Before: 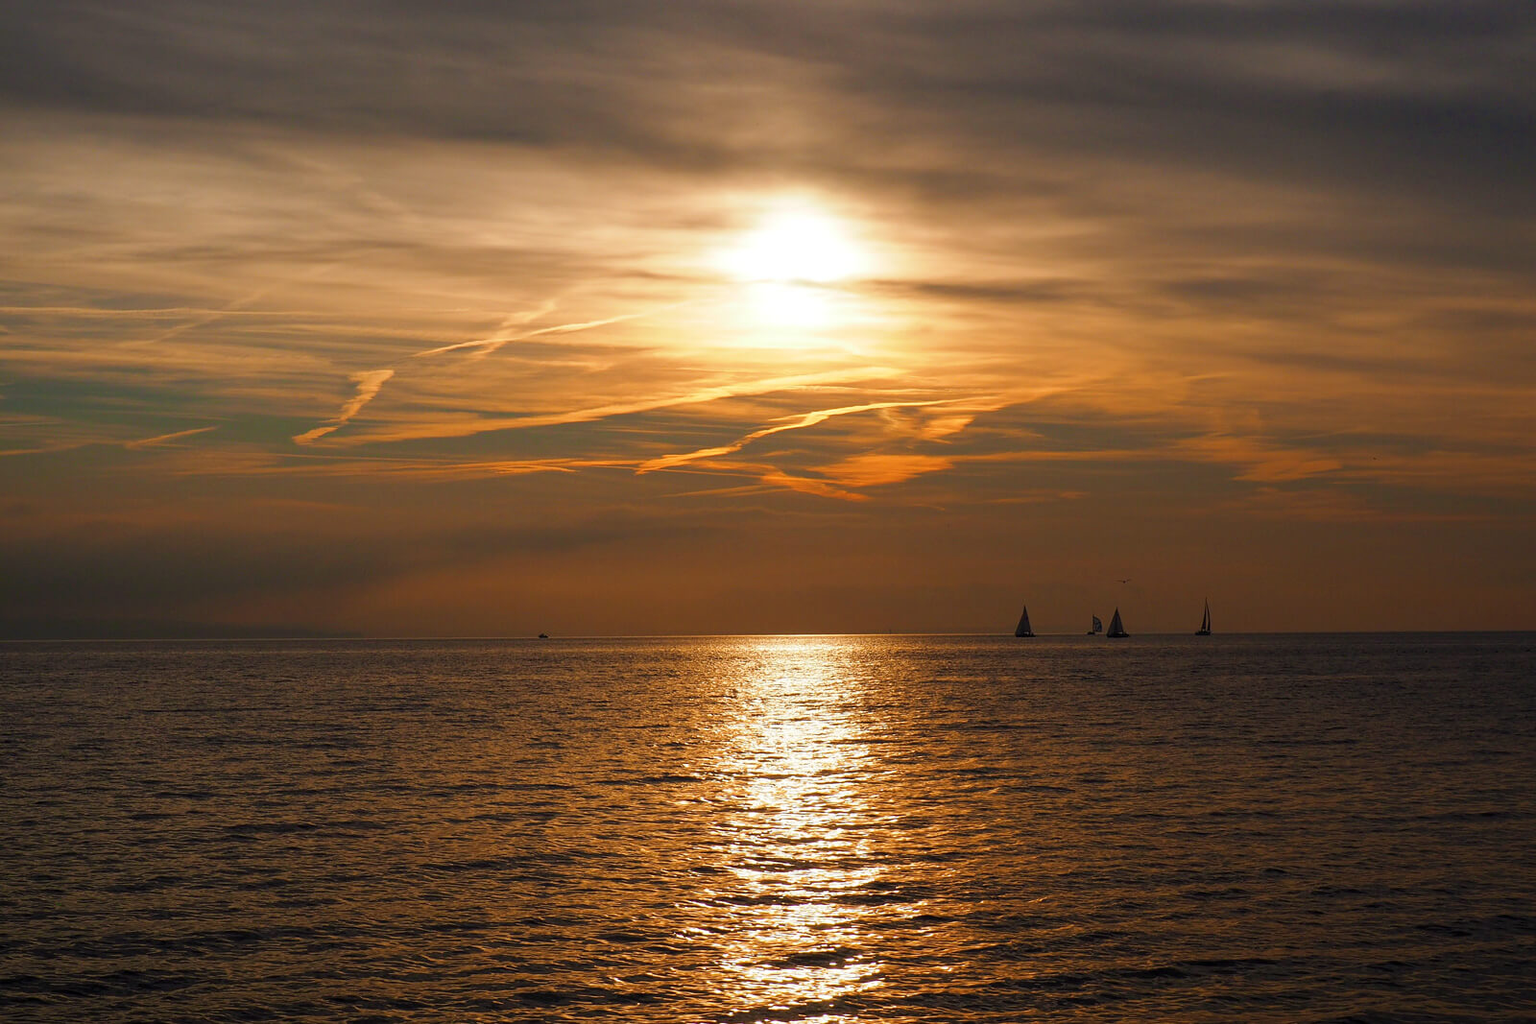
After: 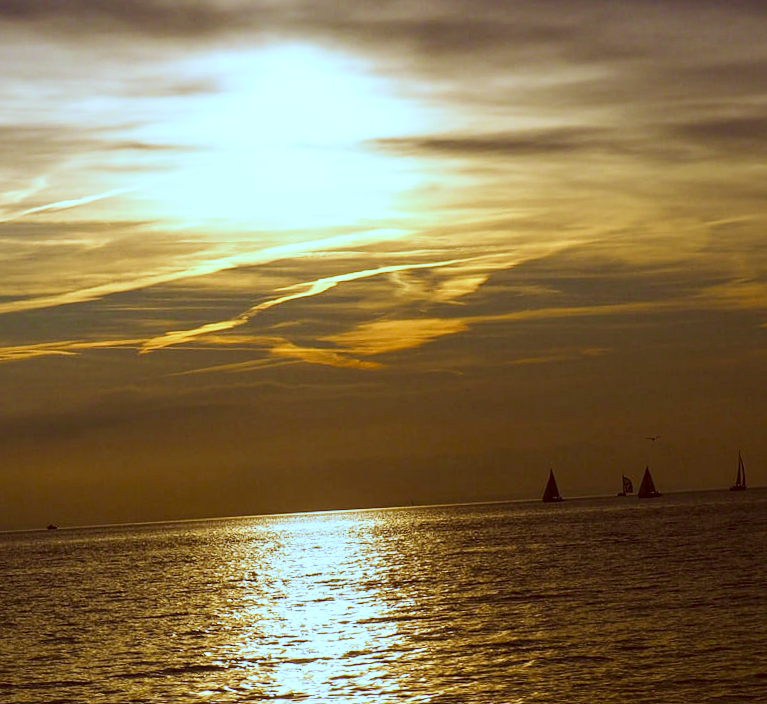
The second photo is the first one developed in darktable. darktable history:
color correction: highlights a* -5.94, highlights b* 9.48, shadows a* 10.12, shadows b* 23.94
rotate and perspective: rotation -3°, crop left 0.031, crop right 0.968, crop top 0.07, crop bottom 0.93
contrast brightness saturation: contrast 0.24, brightness 0.09
crop: left 32.075%, top 10.976%, right 18.355%, bottom 17.596%
velvia: on, module defaults
local contrast: on, module defaults
white balance: red 0.766, blue 1.537
